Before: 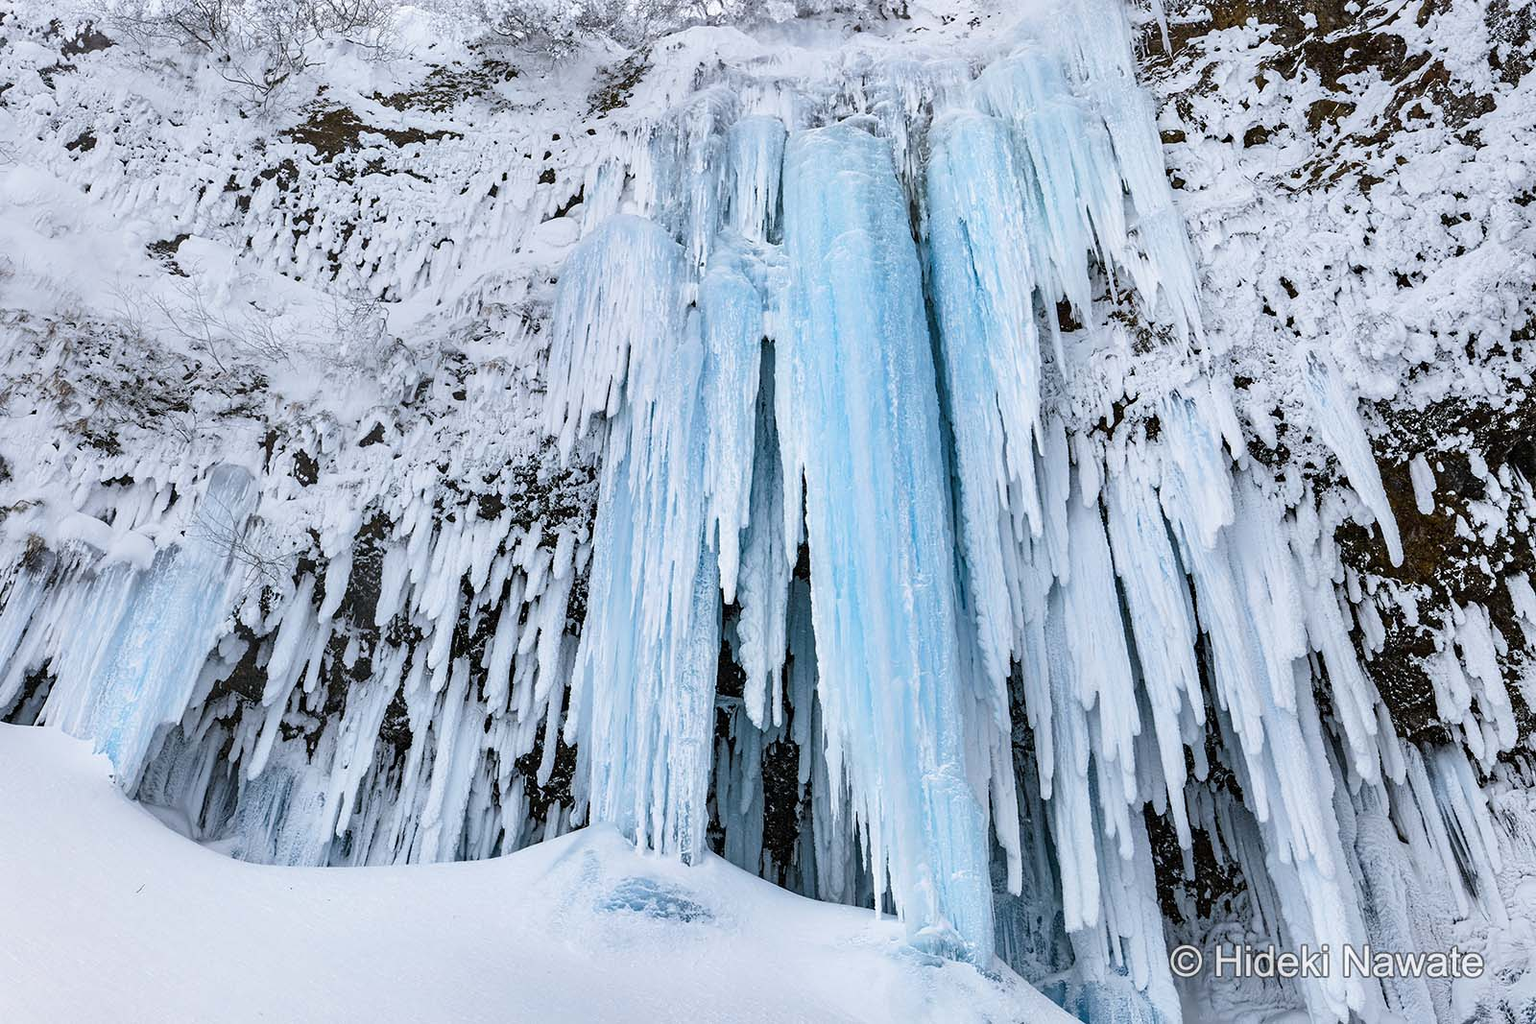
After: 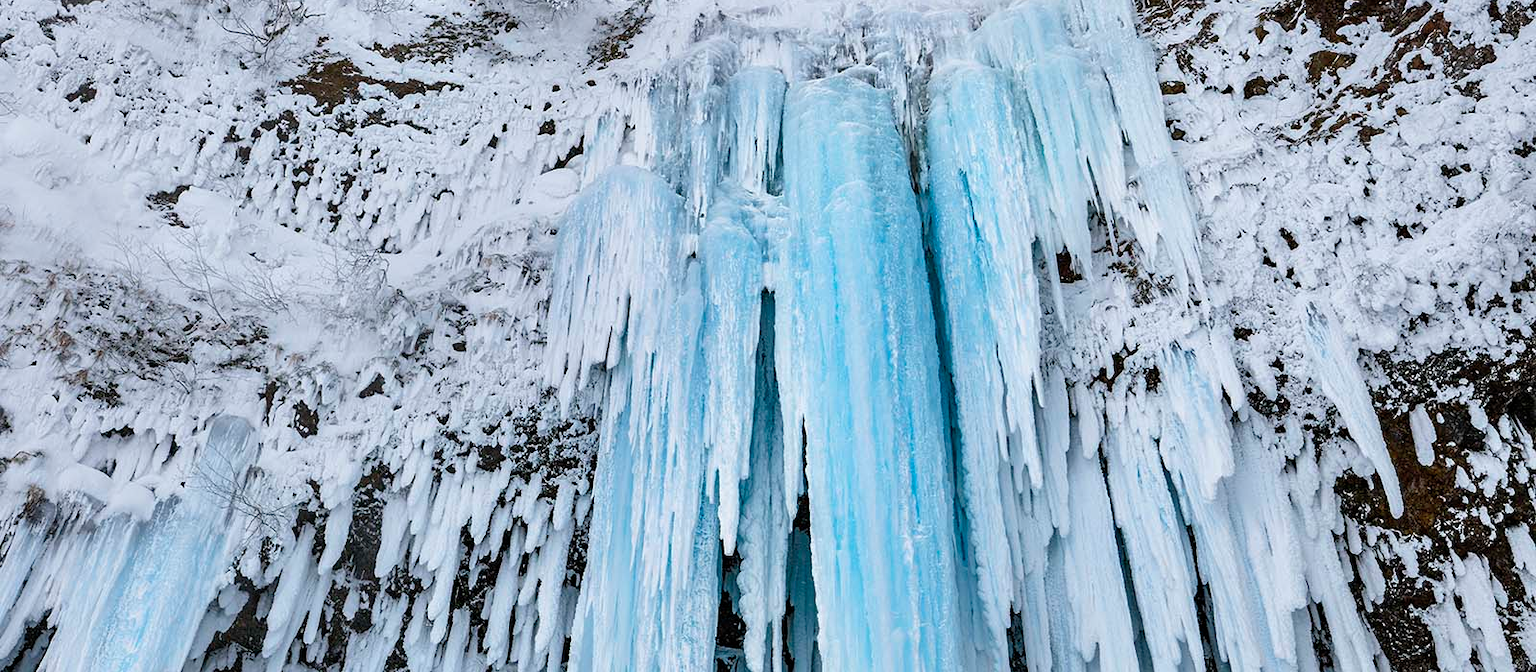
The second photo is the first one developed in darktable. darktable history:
shadows and highlights: shadows 25, highlights -25
crop and rotate: top 4.848%, bottom 29.503%
white balance: emerald 1
